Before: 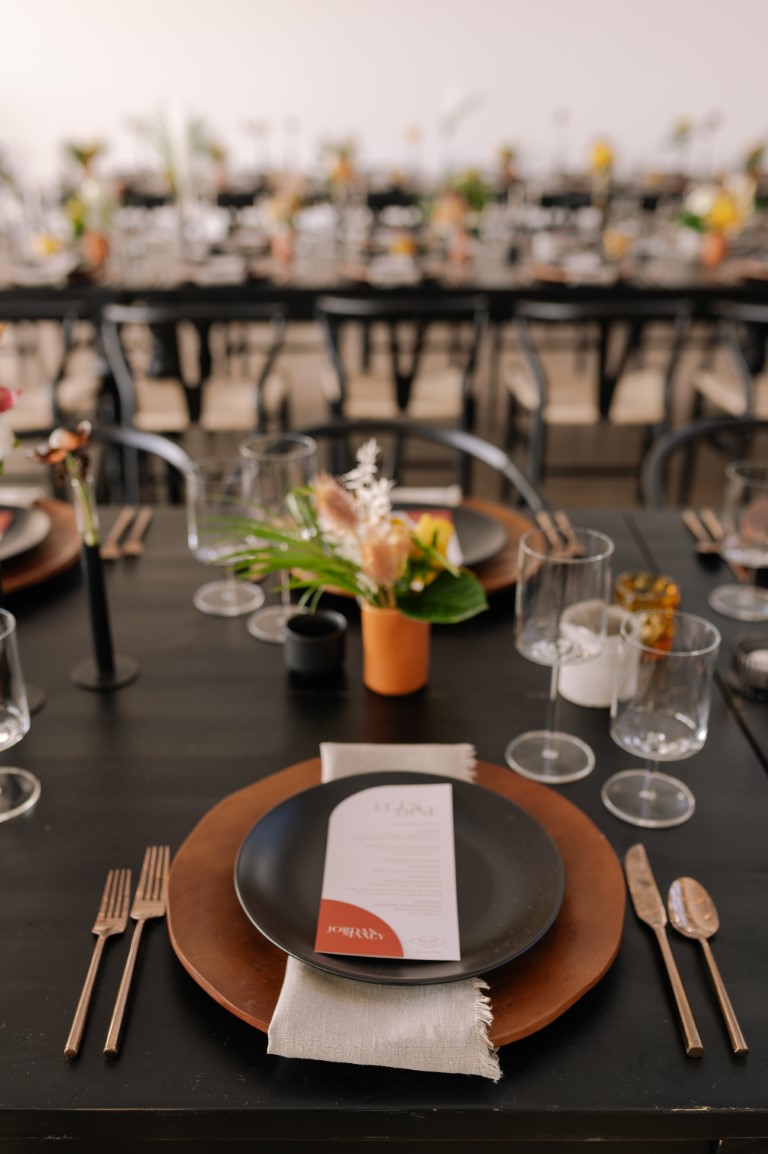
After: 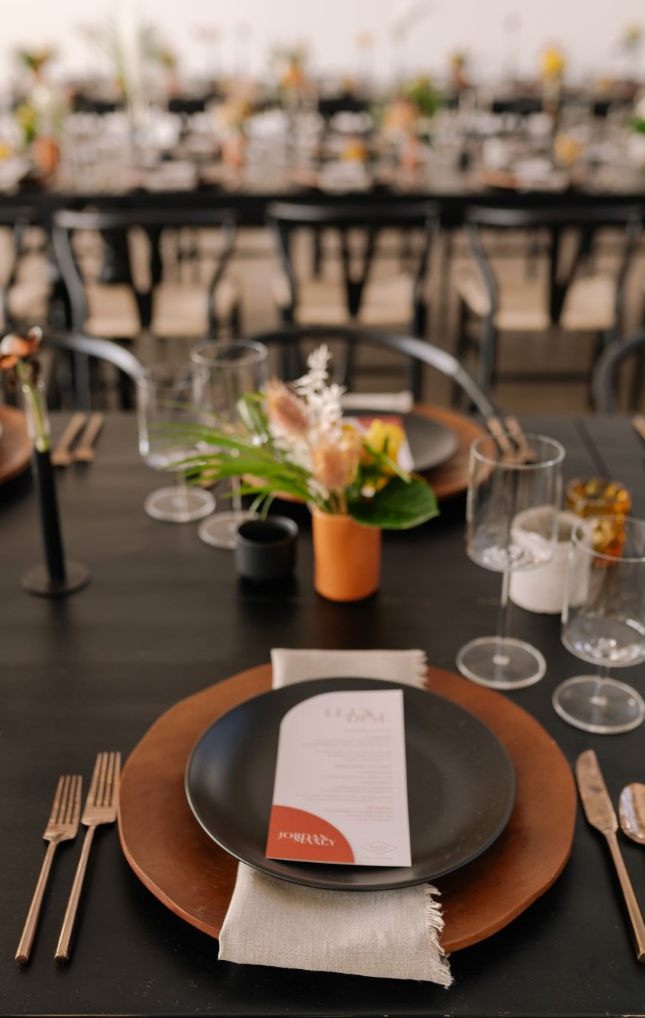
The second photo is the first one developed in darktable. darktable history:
white balance: red 1.009, blue 0.985
crop: left 6.446%, top 8.188%, right 9.538%, bottom 3.548%
